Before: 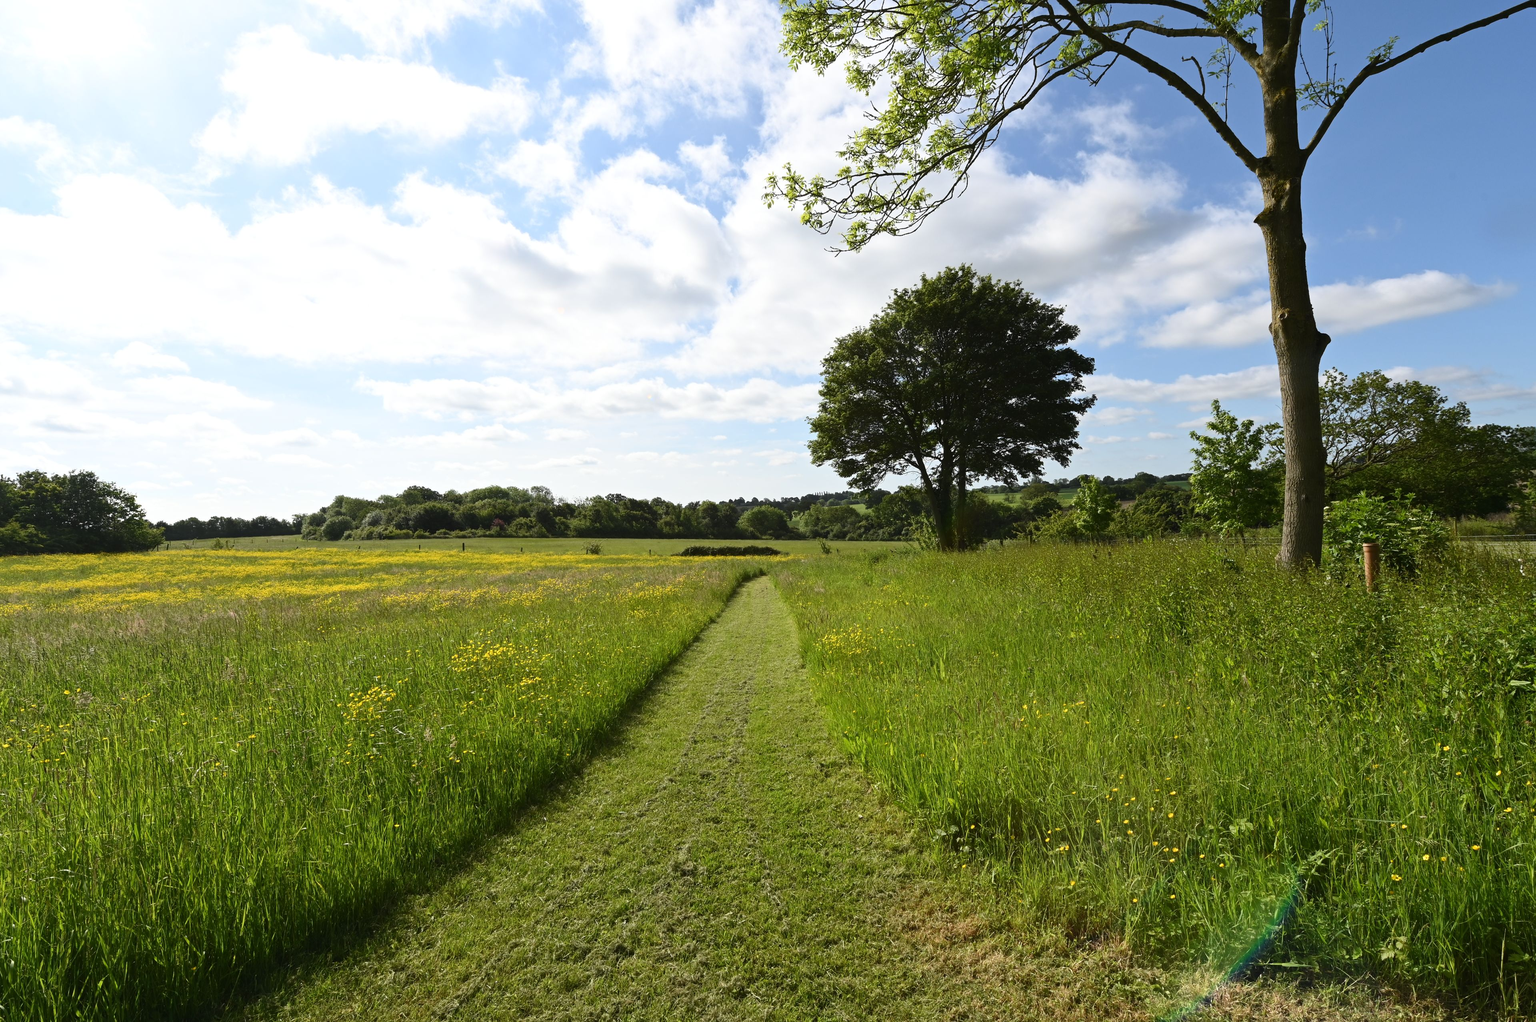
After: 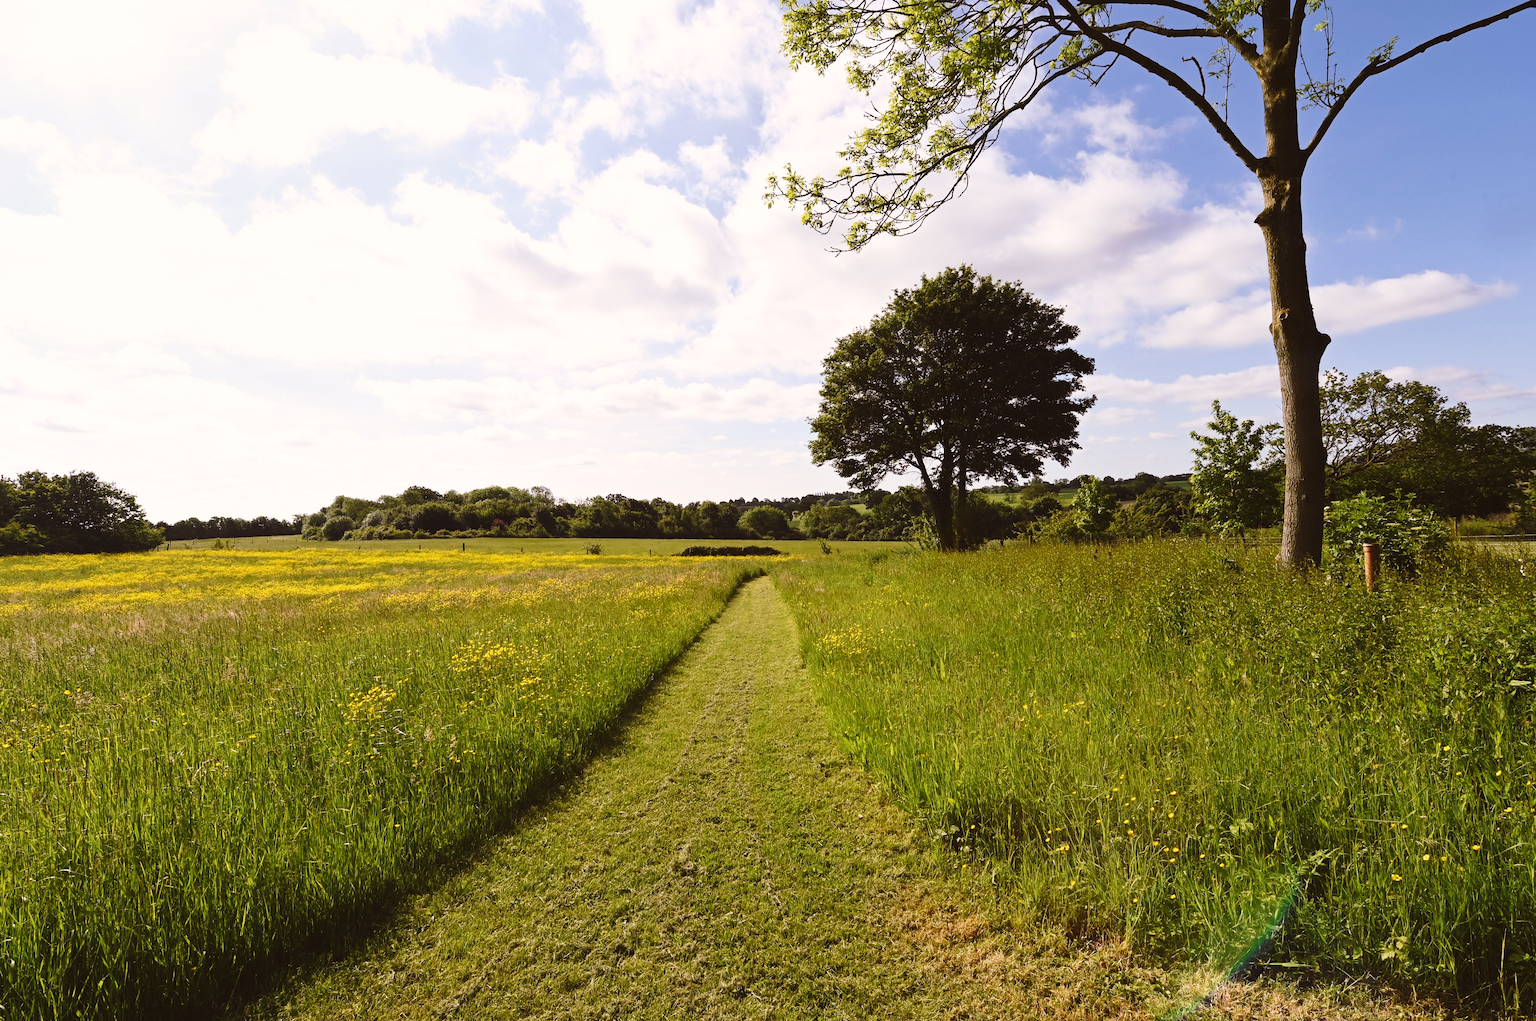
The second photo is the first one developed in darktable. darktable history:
tone curve: curves: ch0 [(0, 0) (0.003, 0.024) (0.011, 0.032) (0.025, 0.041) (0.044, 0.054) (0.069, 0.069) (0.1, 0.09) (0.136, 0.116) (0.177, 0.162) (0.224, 0.213) (0.277, 0.278) (0.335, 0.359) (0.399, 0.447) (0.468, 0.543) (0.543, 0.621) (0.623, 0.717) (0.709, 0.807) (0.801, 0.876) (0.898, 0.934) (1, 1)], preserve colors none
color look up table: target L [87.99, 87.74, 83.39, 85.35, 84.58, 72.51, 74.77, 67.24, 62.53, 58.77, 57.77, 38.76, 36.17, 200.71, 77.32, 68.86, 68.64, 52.4, 62.47, 48.08, 54.65, 50.6, 45.92, 49.69, 33.24, 28.1, 29.84, 27.09, 4.57, 79.97, 74.38, 72.56, 68.52, 54.83, 63.99, 63.42, 52.55, 54.45, 47.4, 41.75, 34.69, 30.59, 25.57, 20.86, 8.637, 97.2, 71.59, 62.26, 48.08], target a [-14.81, -30.91, -52.17, -52.6, -0.279, 5.594, 5.846, -33.92, -43.58, -32.8, -3.669, -19.6, -18.15, 0, 28.3, 31.25, 25.48, 60.41, 24.71, 66.39, 32.67, 13.34, 64.43, 8.303, 44.96, 34.54, 9.435, 40.65, 20.14, 35.64, 24.19, 18.04, 46.86, 74.39, 63.89, 39.66, 63.76, 12.67, 33.9, 4.836, 53.43, 36.29, 40.91, 5.736, 29.28, -4.457, -21.84, -5.478, -4.54], target b [87.74, -2.649, 69.33, 31.5, 35.71, 58.1, 7.94, 31.71, 55.08, 3.769, 53.06, 36.67, 4.068, -0.001, 14.41, 37.69, 66.31, 14.97, 57.05, 55.69, 22.21, 3.033, 42.27, 34.97, 46.06, 18.61, 18.66, 19.41, 7.324, -25.27, -12.69, -34.06, -14.9, -37.49, -50.5, -49.08, -17.86, -62.54, -28.9, -20.27, -54.99, -77.06, -6.588, -25.13, -43.67, 3.116, -28.8, -16.68, -42.12], num patches 49
